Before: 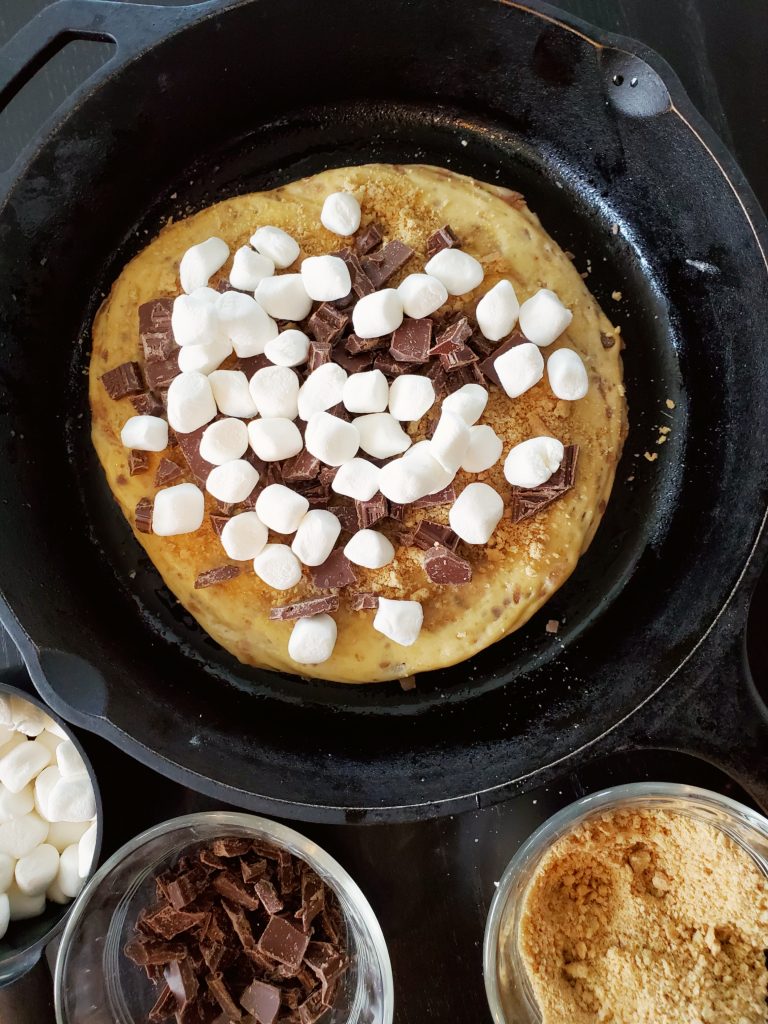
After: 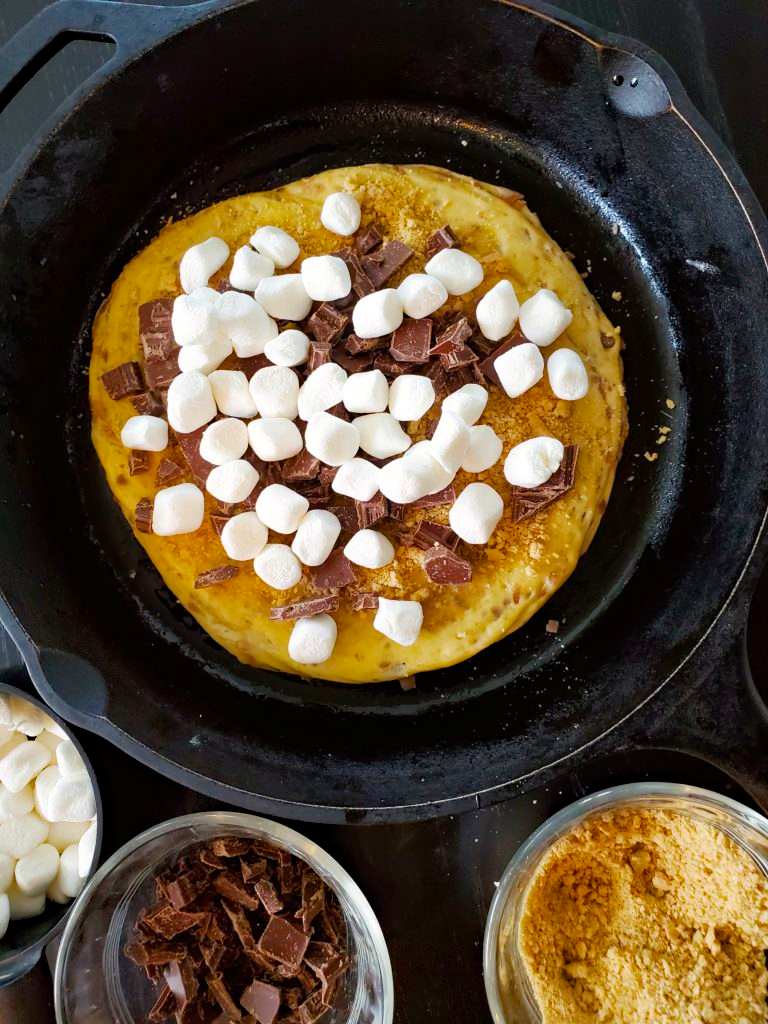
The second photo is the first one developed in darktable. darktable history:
color balance rgb: perceptual saturation grading › global saturation 30.229%
haze removal: compatibility mode true, adaptive false
